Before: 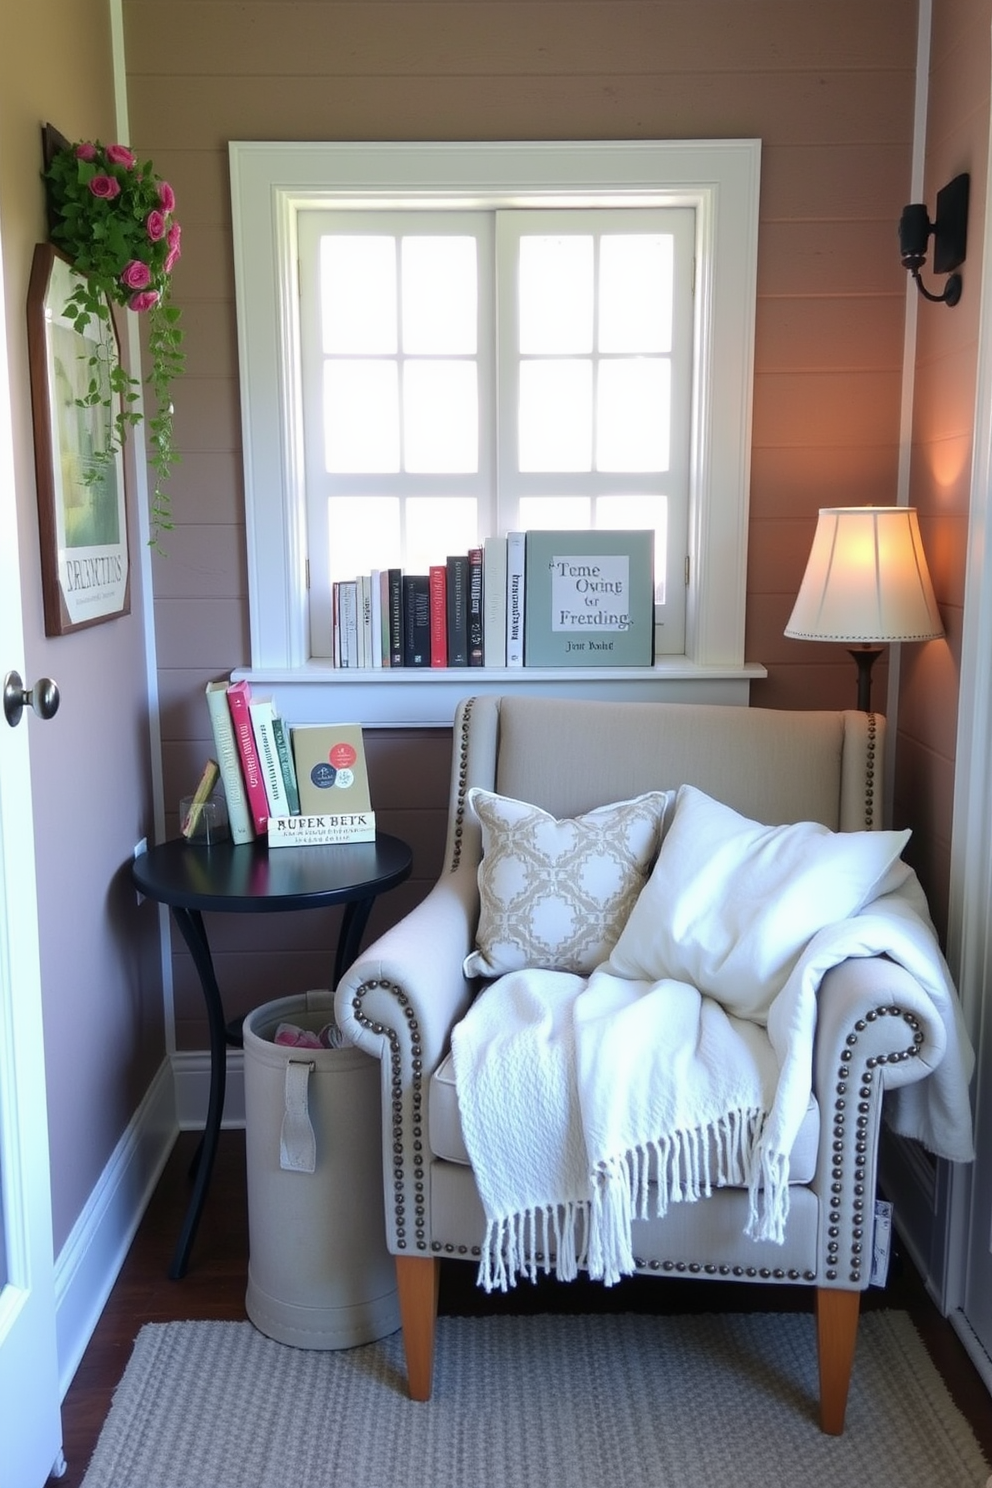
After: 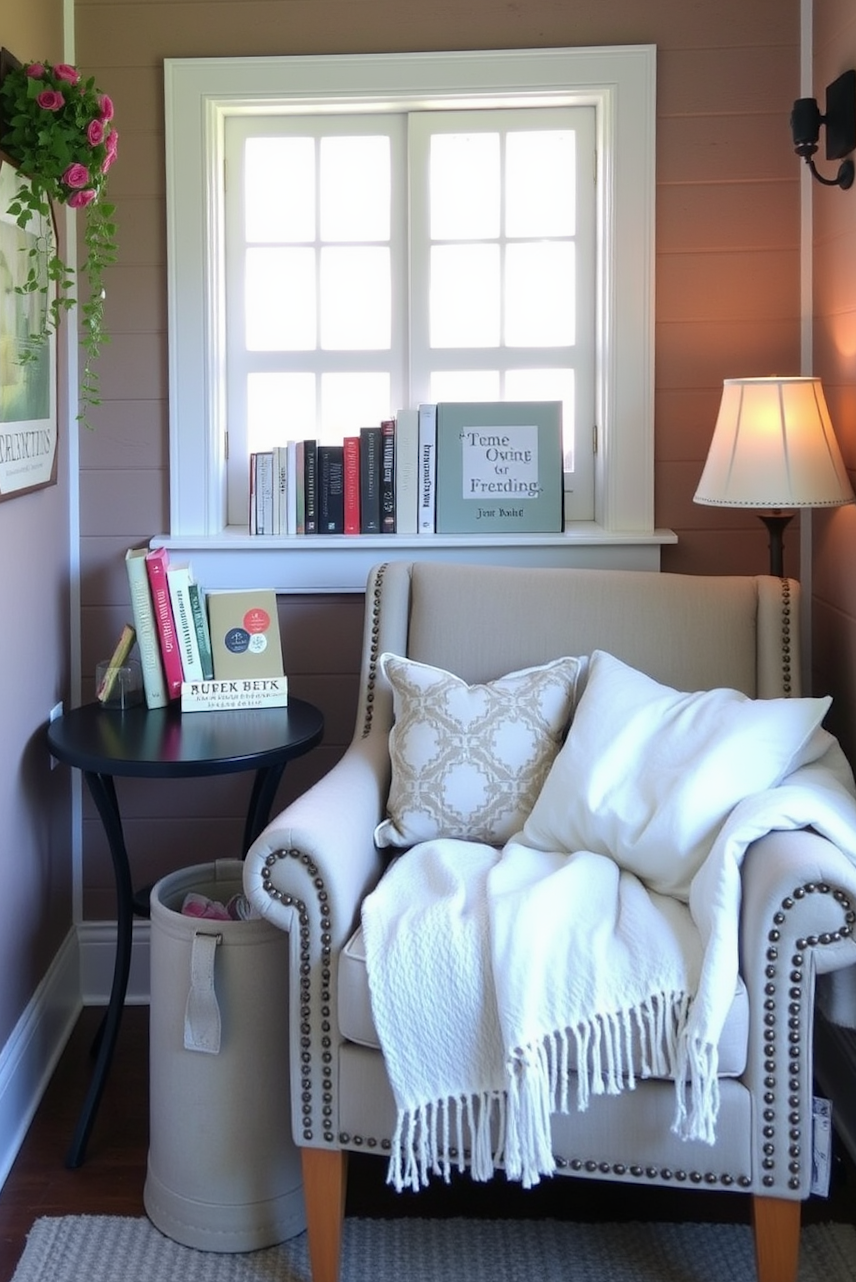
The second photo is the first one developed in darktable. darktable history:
crop: left 11.225%, top 5.381%, right 9.565%, bottom 10.314%
rotate and perspective: rotation 0.128°, lens shift (vertical) -0.181, lens shift (horizontal) -0.044, shear 0.001, automatic cropping off
